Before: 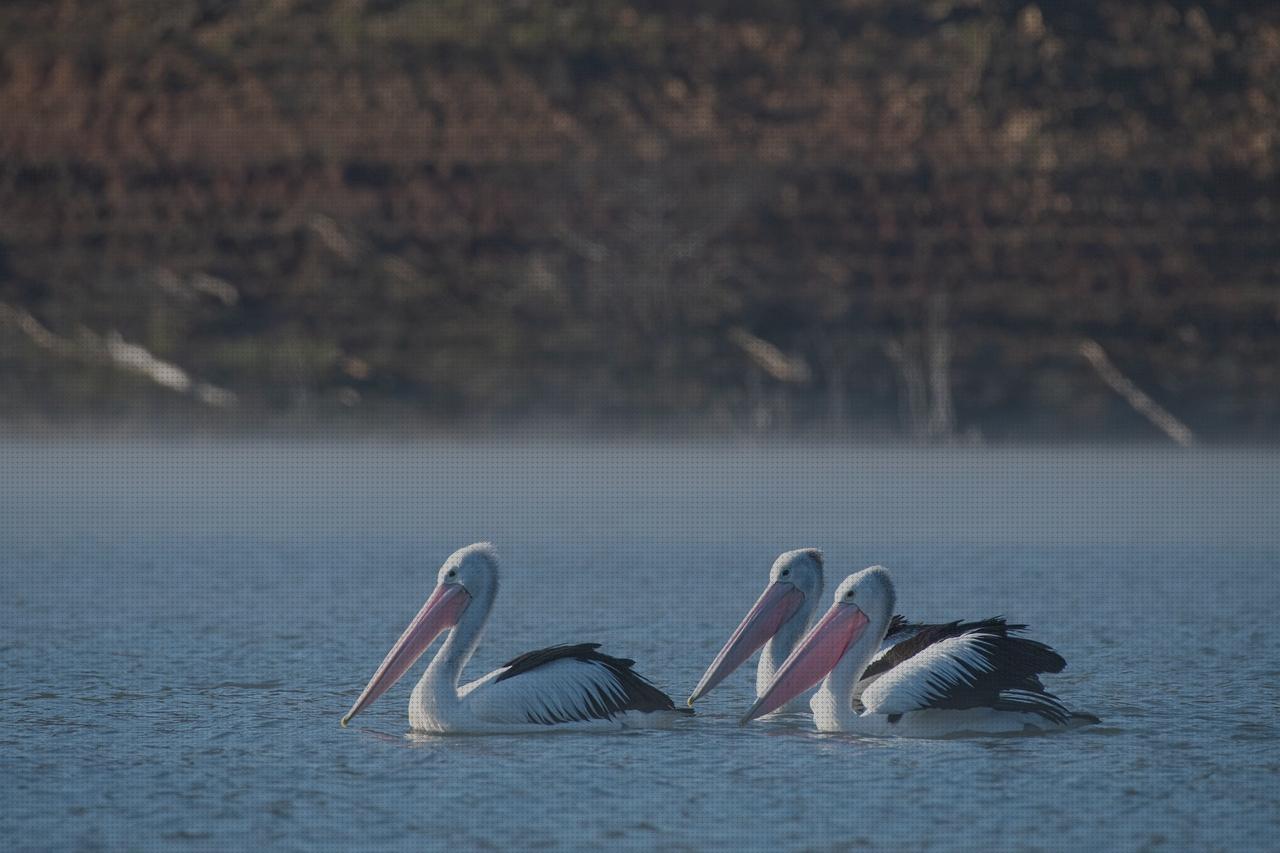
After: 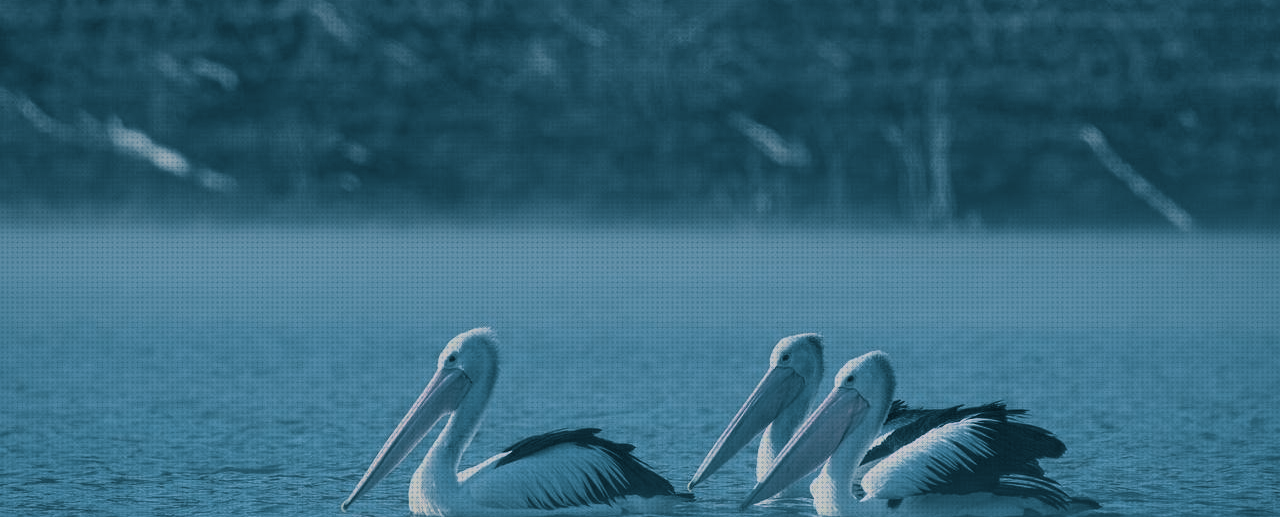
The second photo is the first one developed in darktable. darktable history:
crop and rotate: top 25.357%, bottom 13.942%
contrast brightness saturation: contrast 0.2, brightness 0.16, saturation 0.22
split-toning: shadows › hue 212.4°, balance -70
shadows and highlights: shadows 80.73, white point adjustment -9.07, highlights -61.46, soften with gaussian
white balance: emerald 1
